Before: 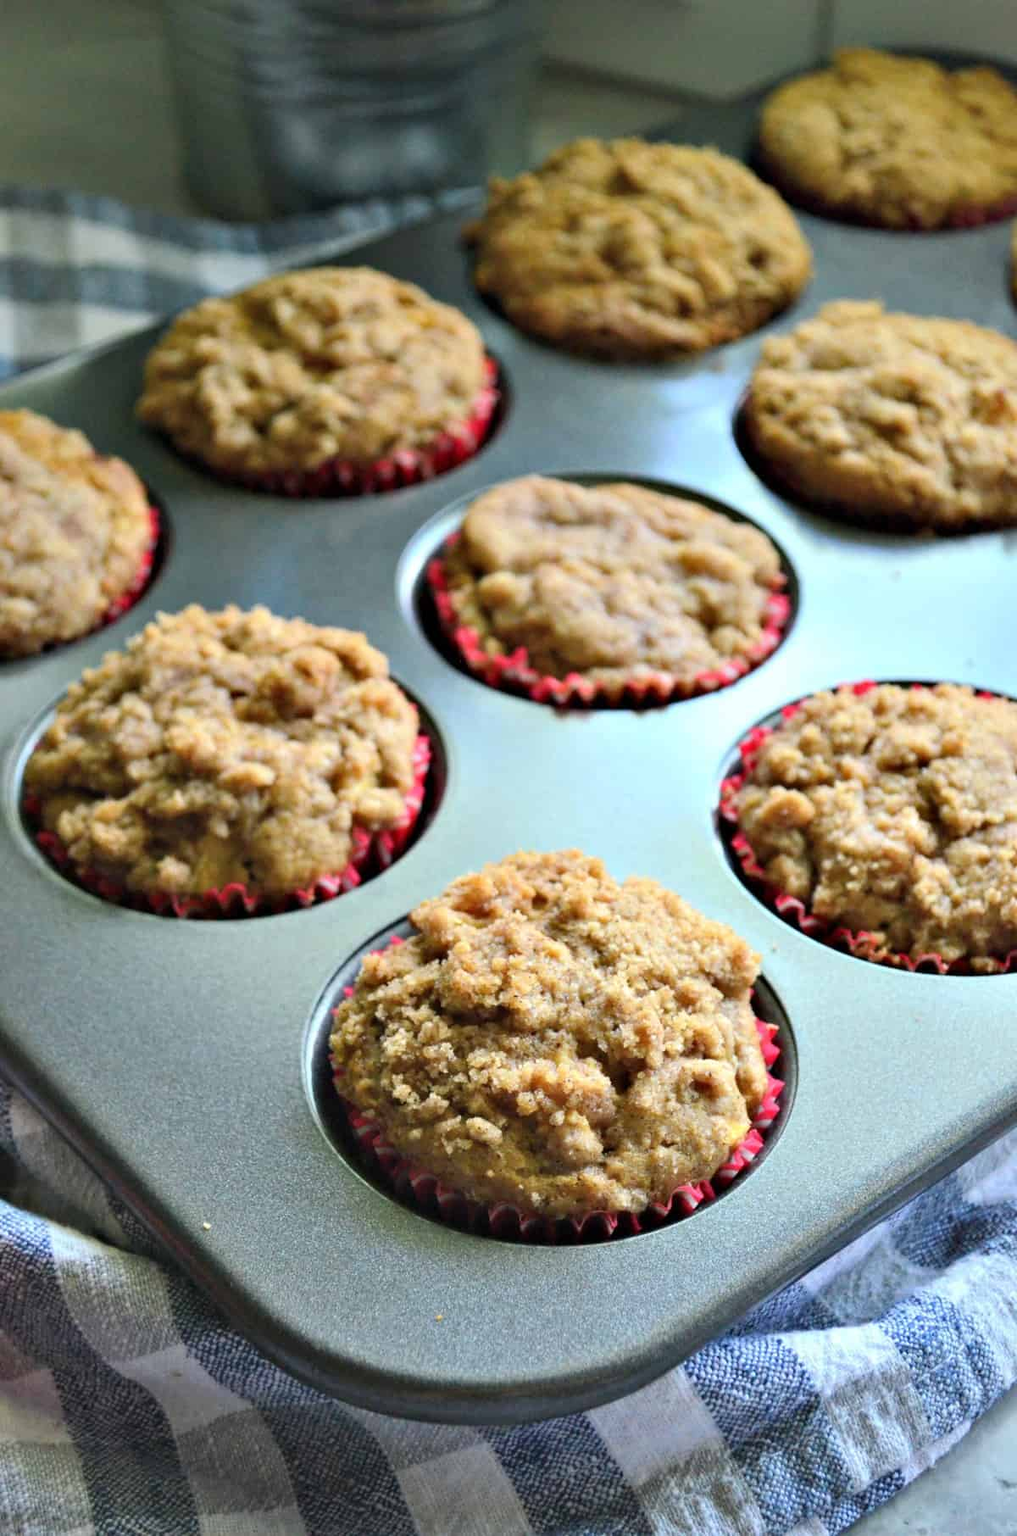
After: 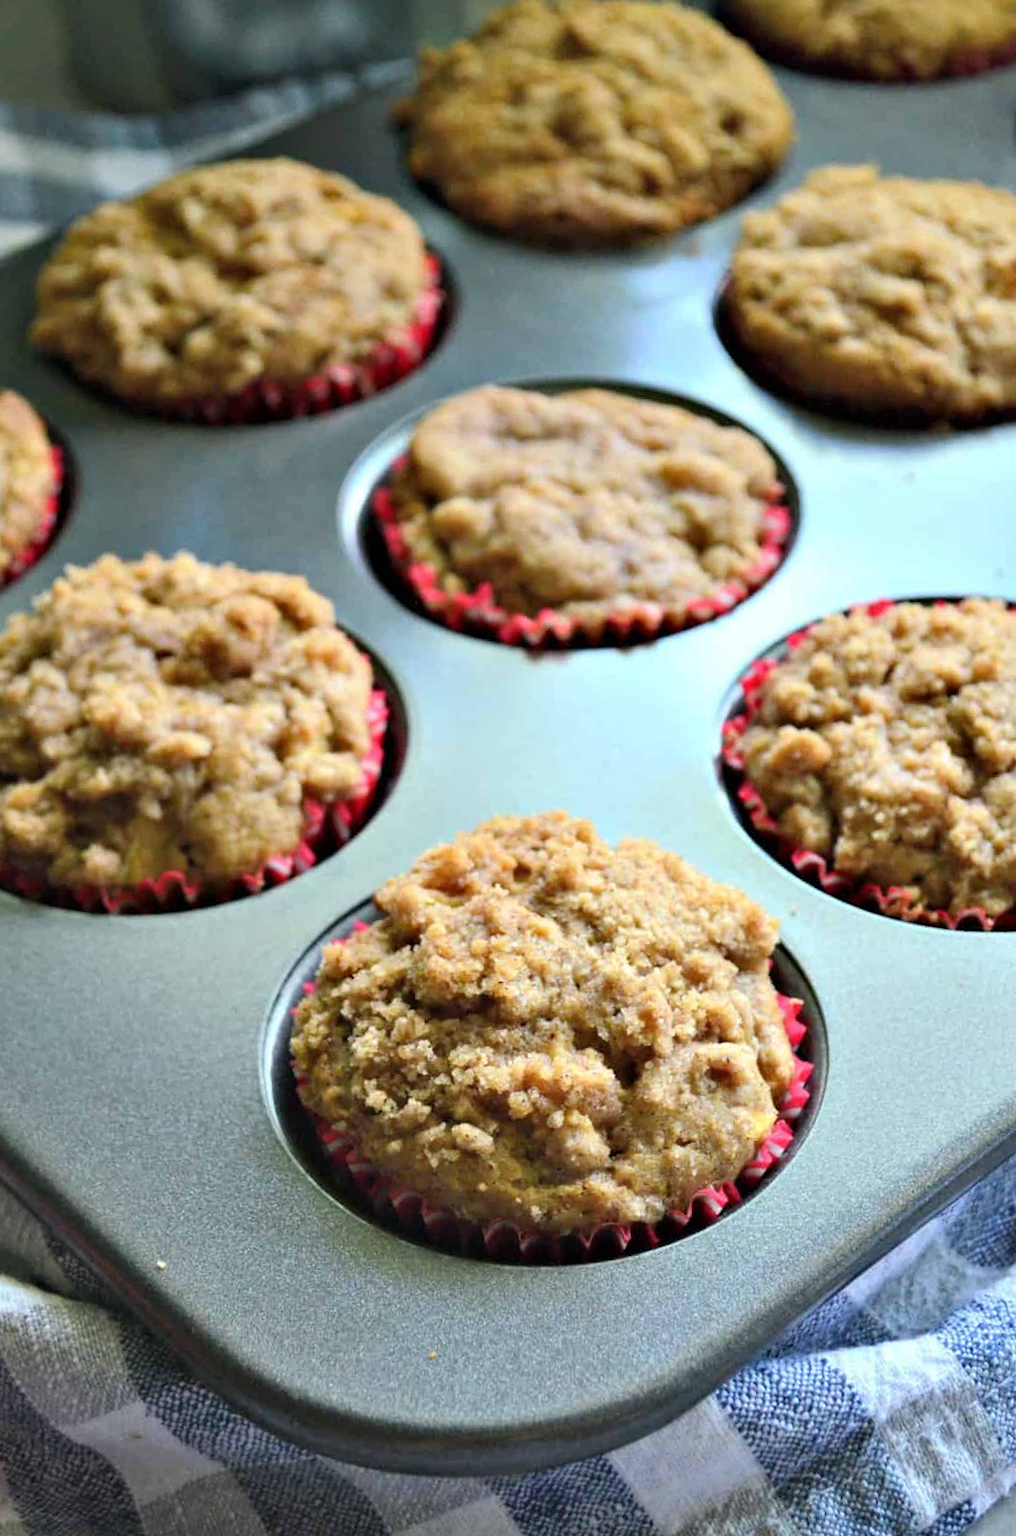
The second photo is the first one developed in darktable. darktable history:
crop and rotate: angle 3.12°, left 5.752%, top 5.697%
